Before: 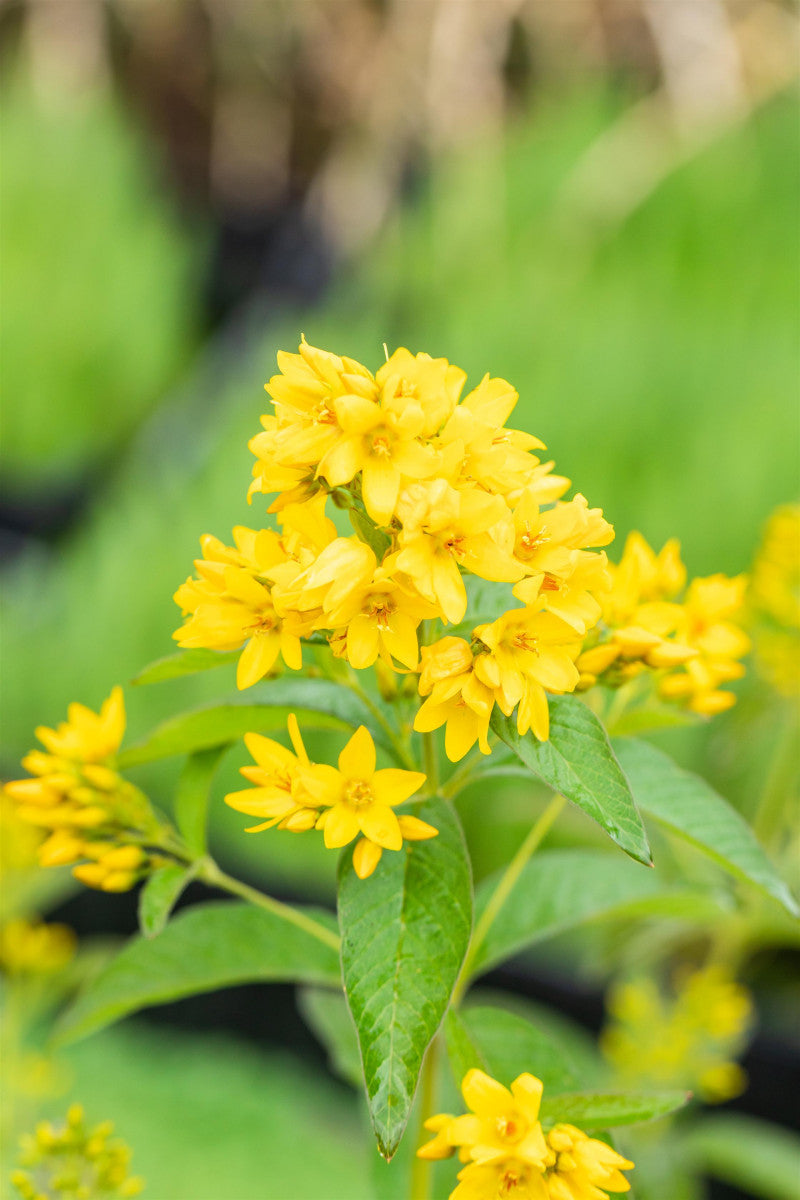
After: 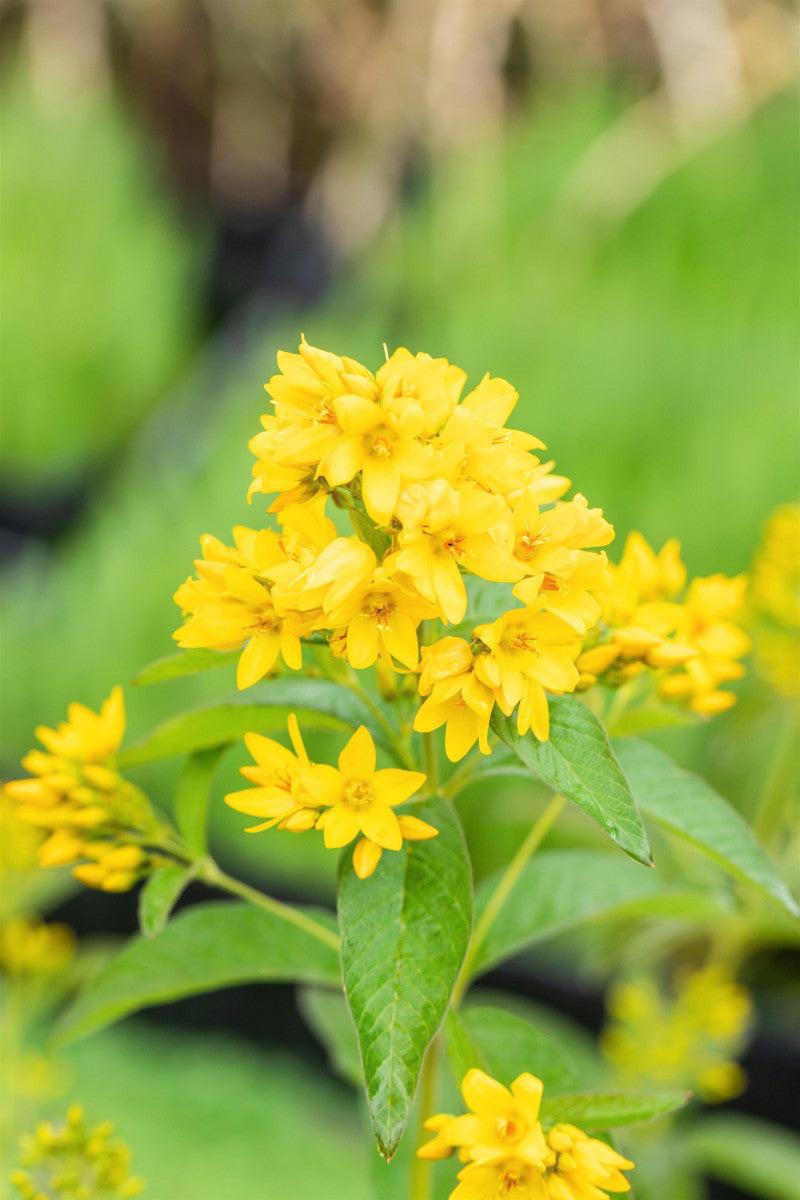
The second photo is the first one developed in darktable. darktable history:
haze removal: strength -0.046, adaptive false
